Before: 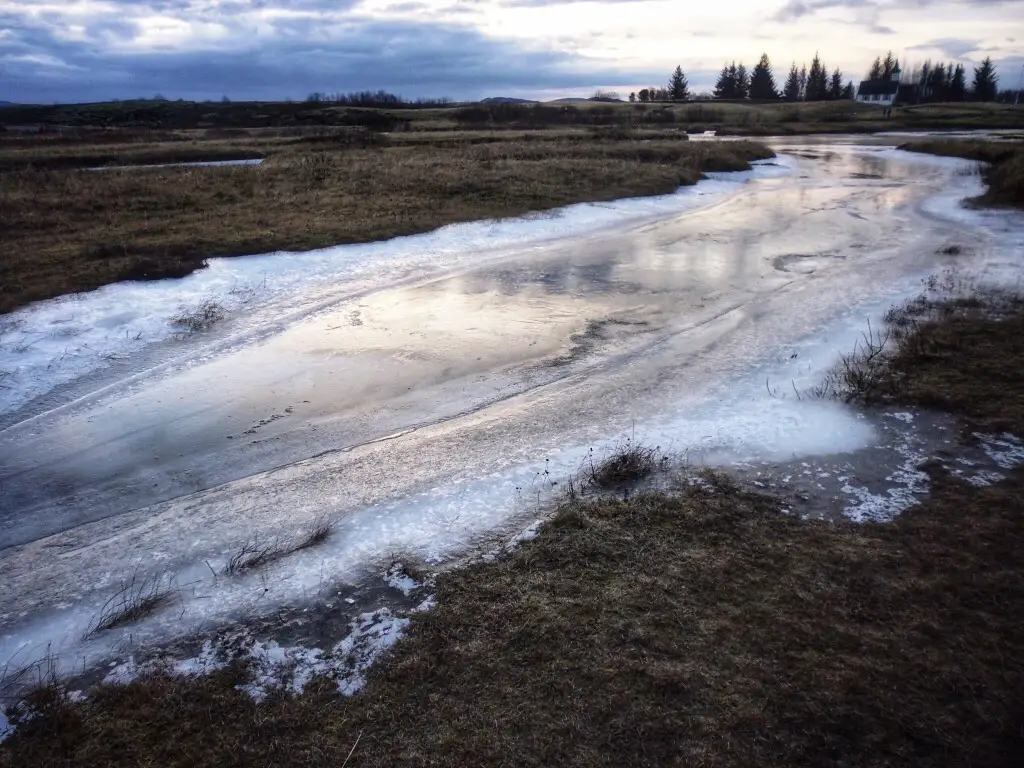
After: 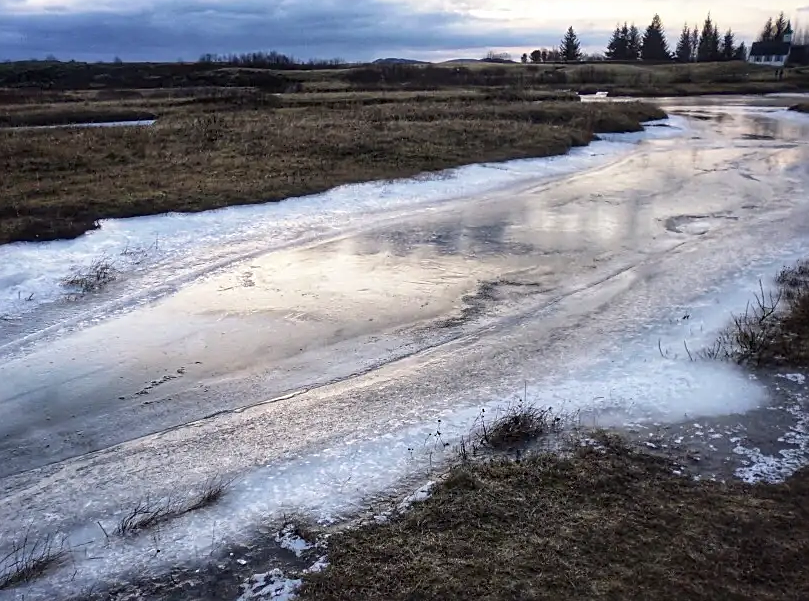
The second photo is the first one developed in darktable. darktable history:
crop and rotate: left 10.554%, top 5.127%, right 10.365%, bottom 16.566%
sharpen: on, module defaults
